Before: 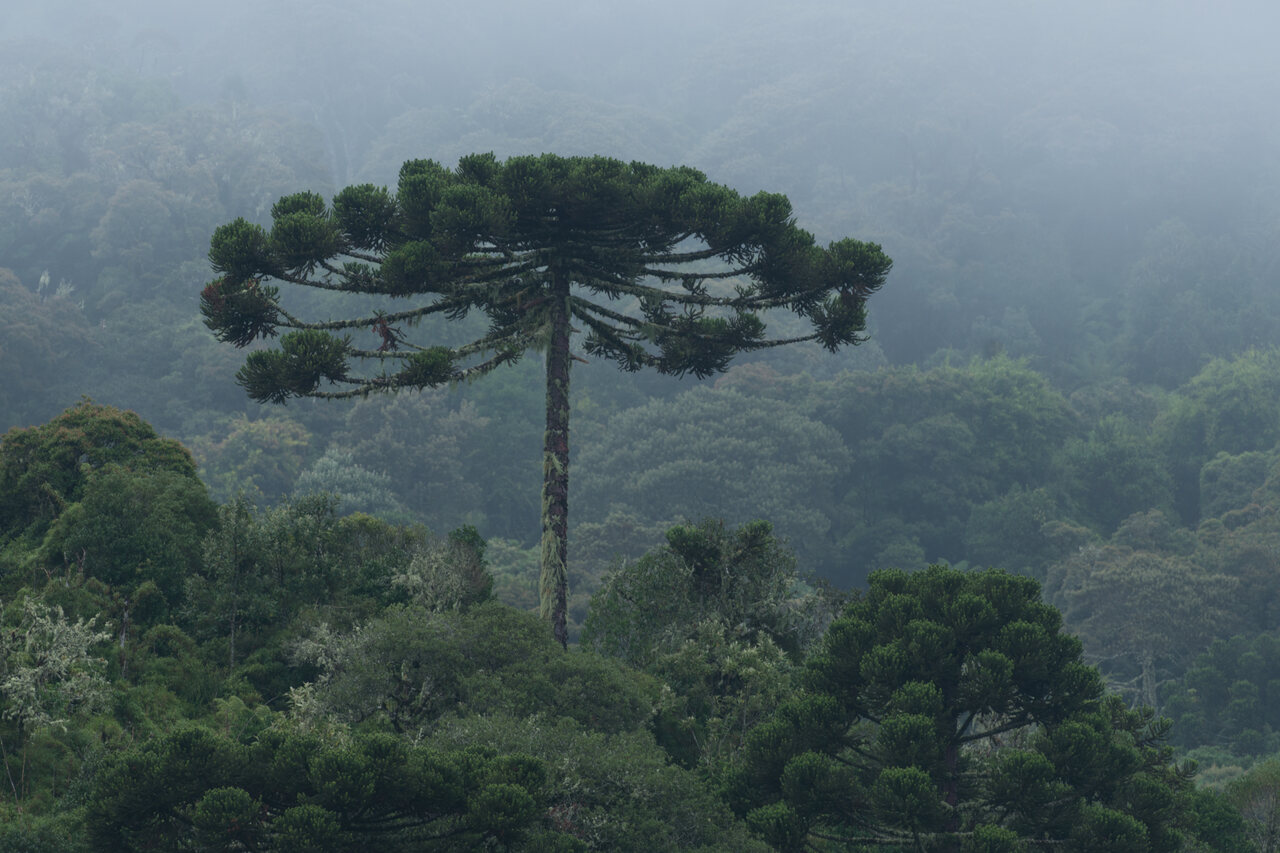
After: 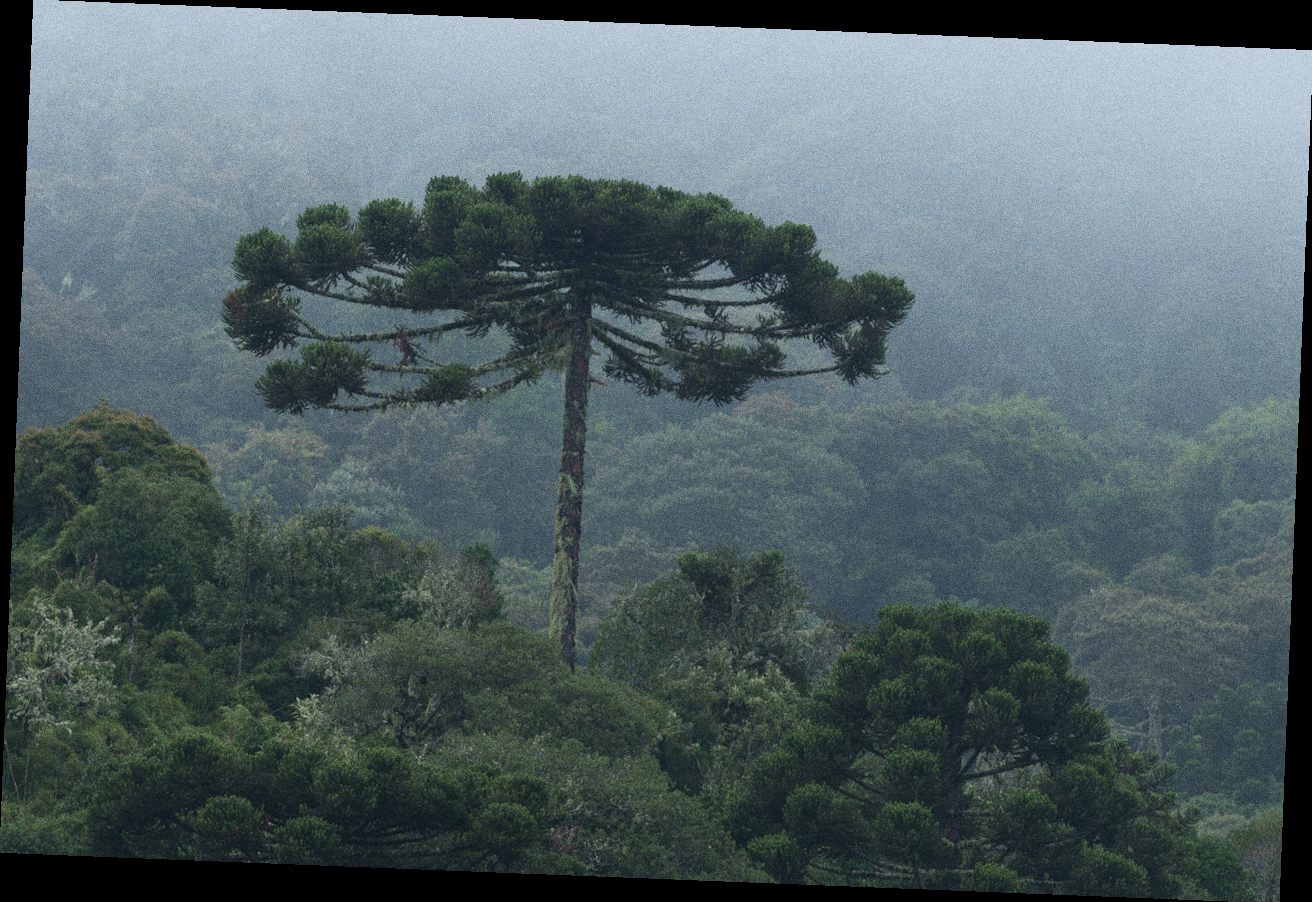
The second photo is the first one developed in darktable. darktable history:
grain: coarseness 0.09 ISO, strength 40%
rotate and perspective: rotation 2.27°, automatic cropping off
shadows and highlights: shadows -12.5, white point adjustment 4, highlights 28.33
